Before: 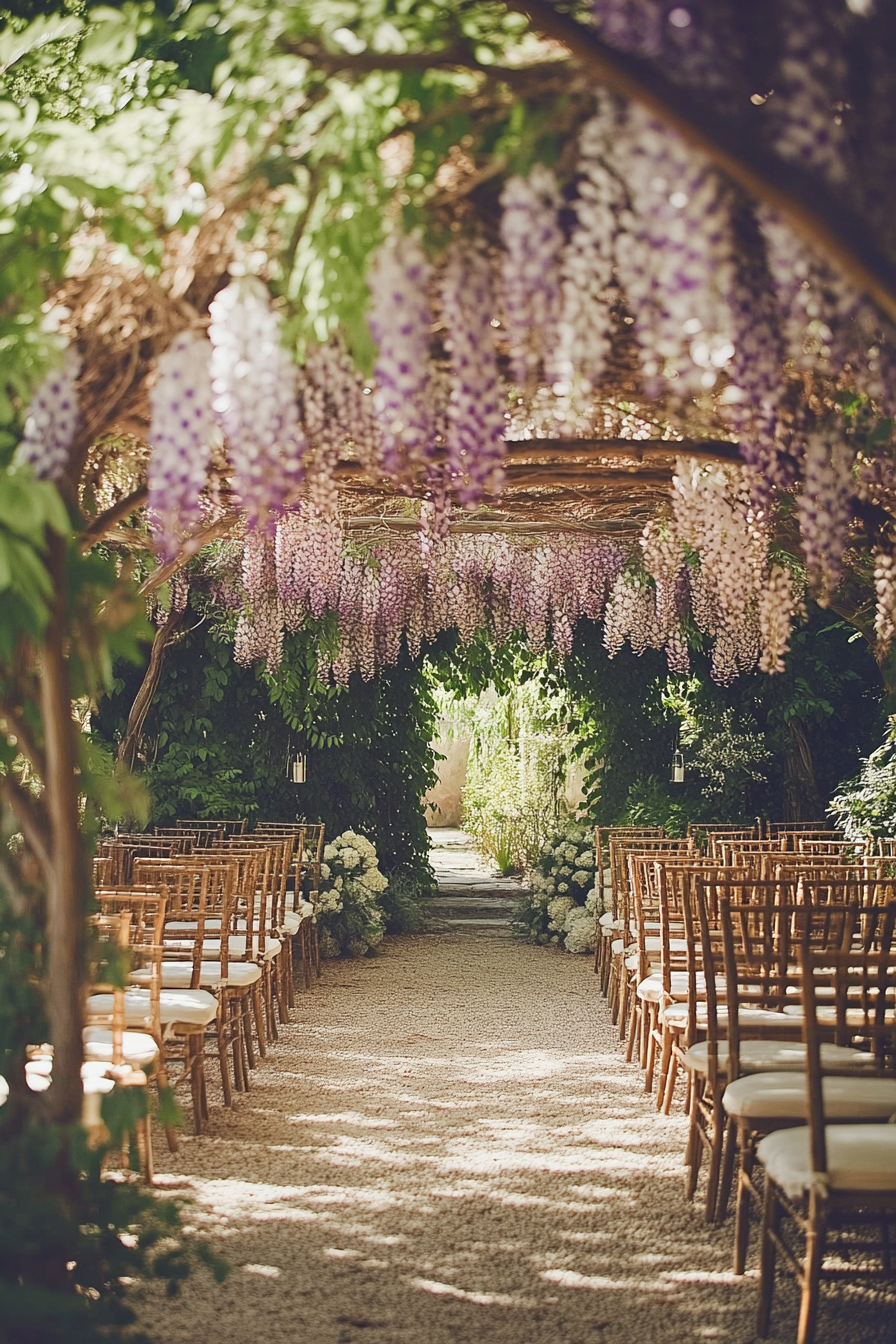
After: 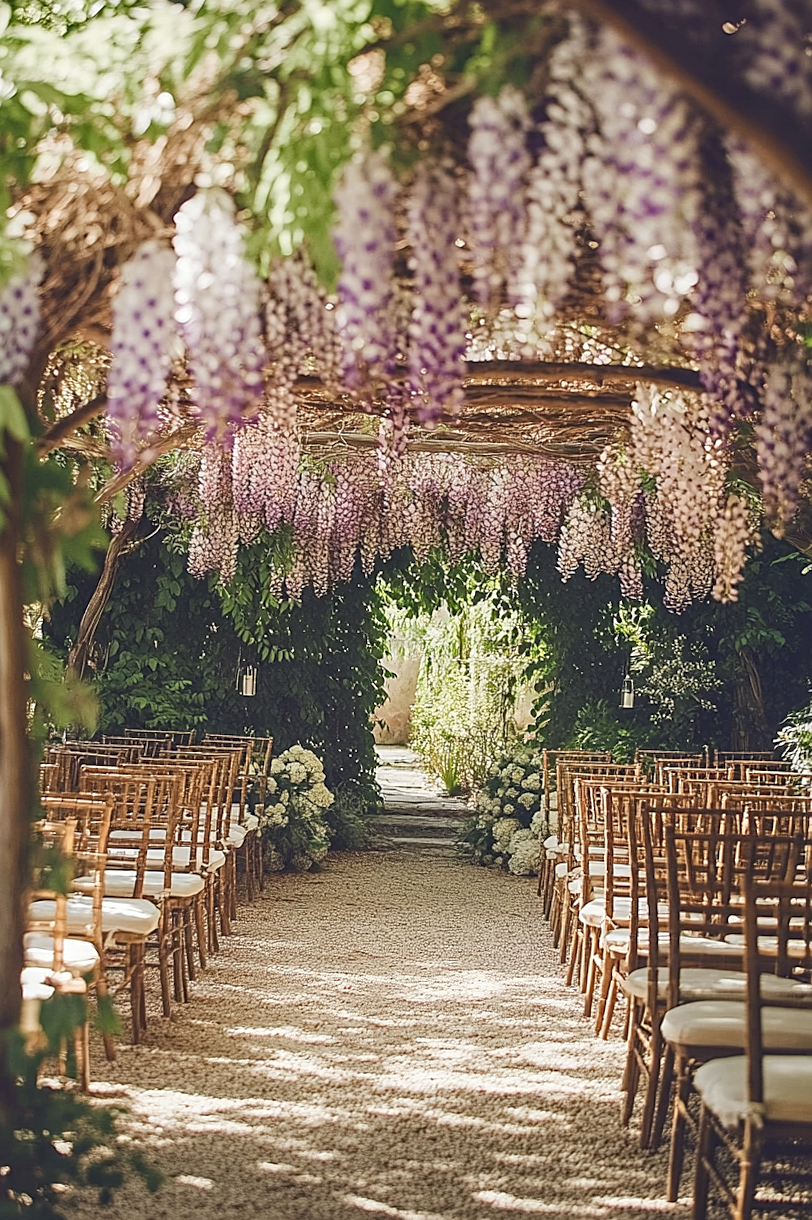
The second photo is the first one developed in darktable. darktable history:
sharpen: on, module defaults
crop and rotate: angle -1.91°, left 3.144%, top 3.985%, right 1.648%, bottom 0.698%
local contrast: on, module defaults
